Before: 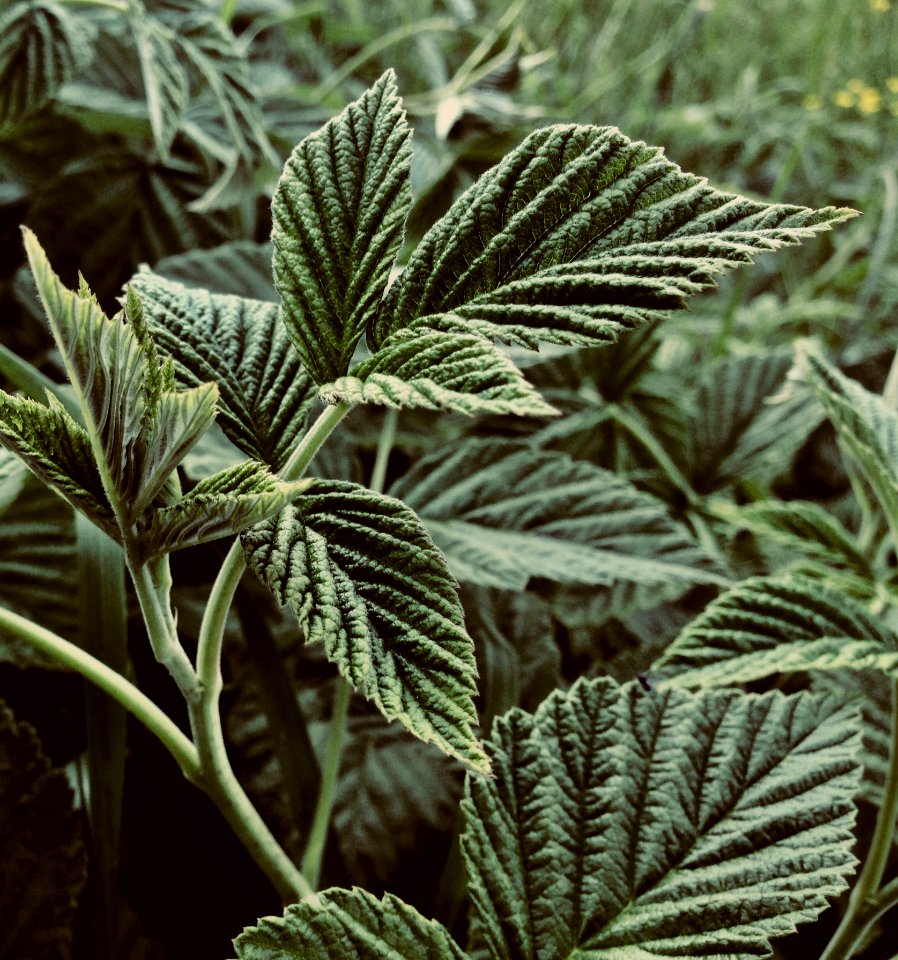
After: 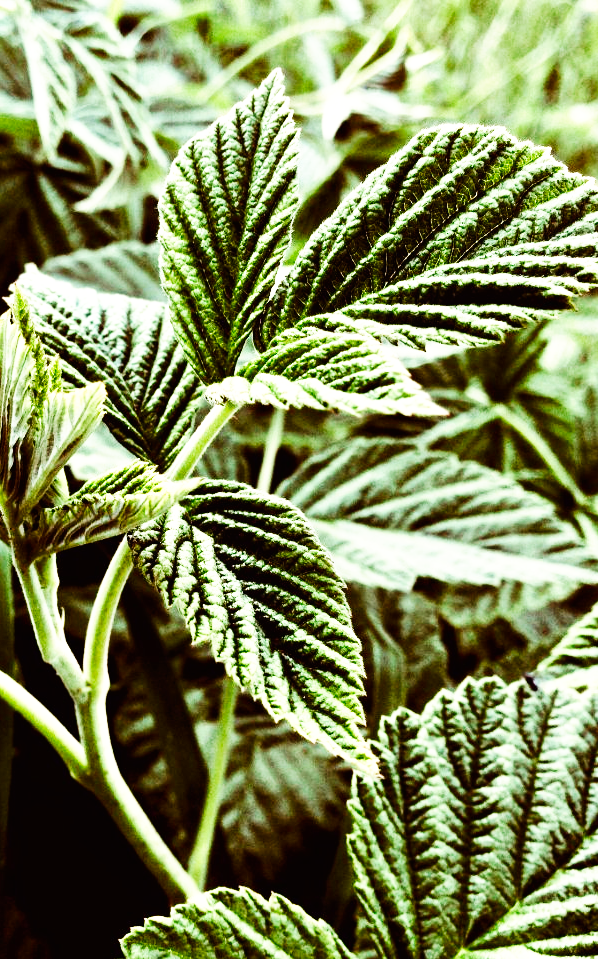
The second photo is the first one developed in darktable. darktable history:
crop and rotate: left 12.673%, right 20.66%
base curve: curves: ch0 [(0, 0) (0.007, 0.004) (0.027, 0.03) (0.046, 0.07) (0.207, 0.54) (0.442, 0.872) (0.673, 0.972) (1, 1)], preserve colors none
contrast brightness saturation: contrast 0.04, saturation 0.16
exposure: black level correction 0, exposure 0.7 EV, compensate exposure bias true, compensate highlight preservation false
